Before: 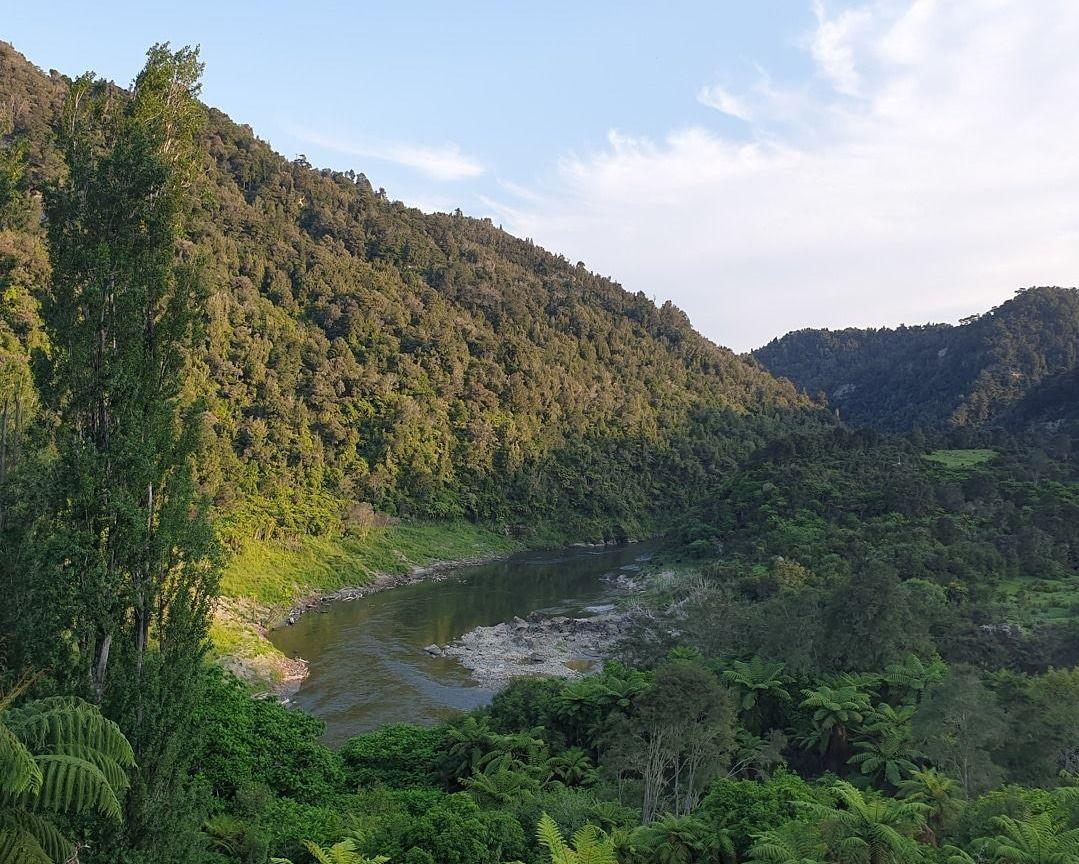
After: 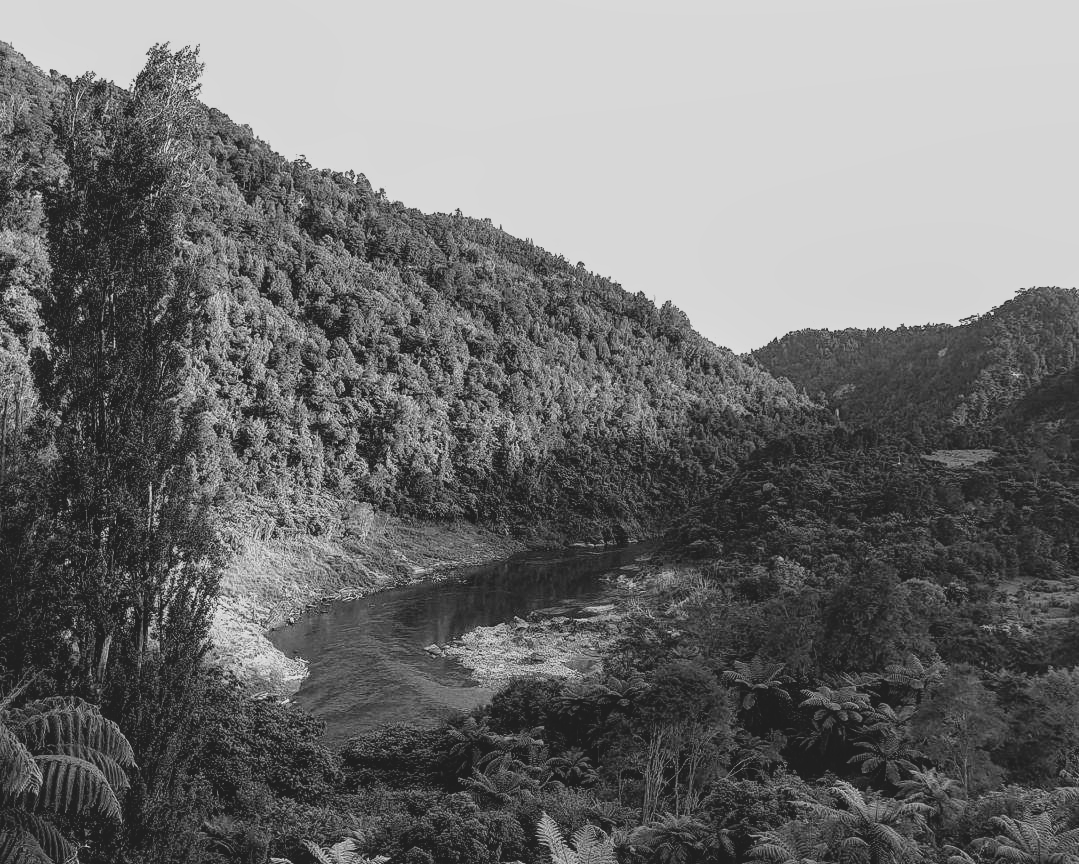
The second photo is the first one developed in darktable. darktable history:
local contrast: on, module defaults
rgb levels: mode RGB, independent channels, levels [[0, 0.474, 1], [0, 0.5, 1], [0, 0.5, 1]]
white balance: red 1.066, blue 1.119
monochrome: on, module defaults
filmic rgb: black relative exposure -8.2 EV, white relative exposure 2.2 EV, threshold 3 EV, hardness 7.11, latitude 85.74%, contrast 1.696, highlights saturation mix -4%, shadows ↔ highlights balance -2.69%, color science v5 (2021), contrast in shadows safe, contrast in highlights safe, enable highlight reconstruction true
contrast brightness saturation: contrast -0.26, saturation -0.43
